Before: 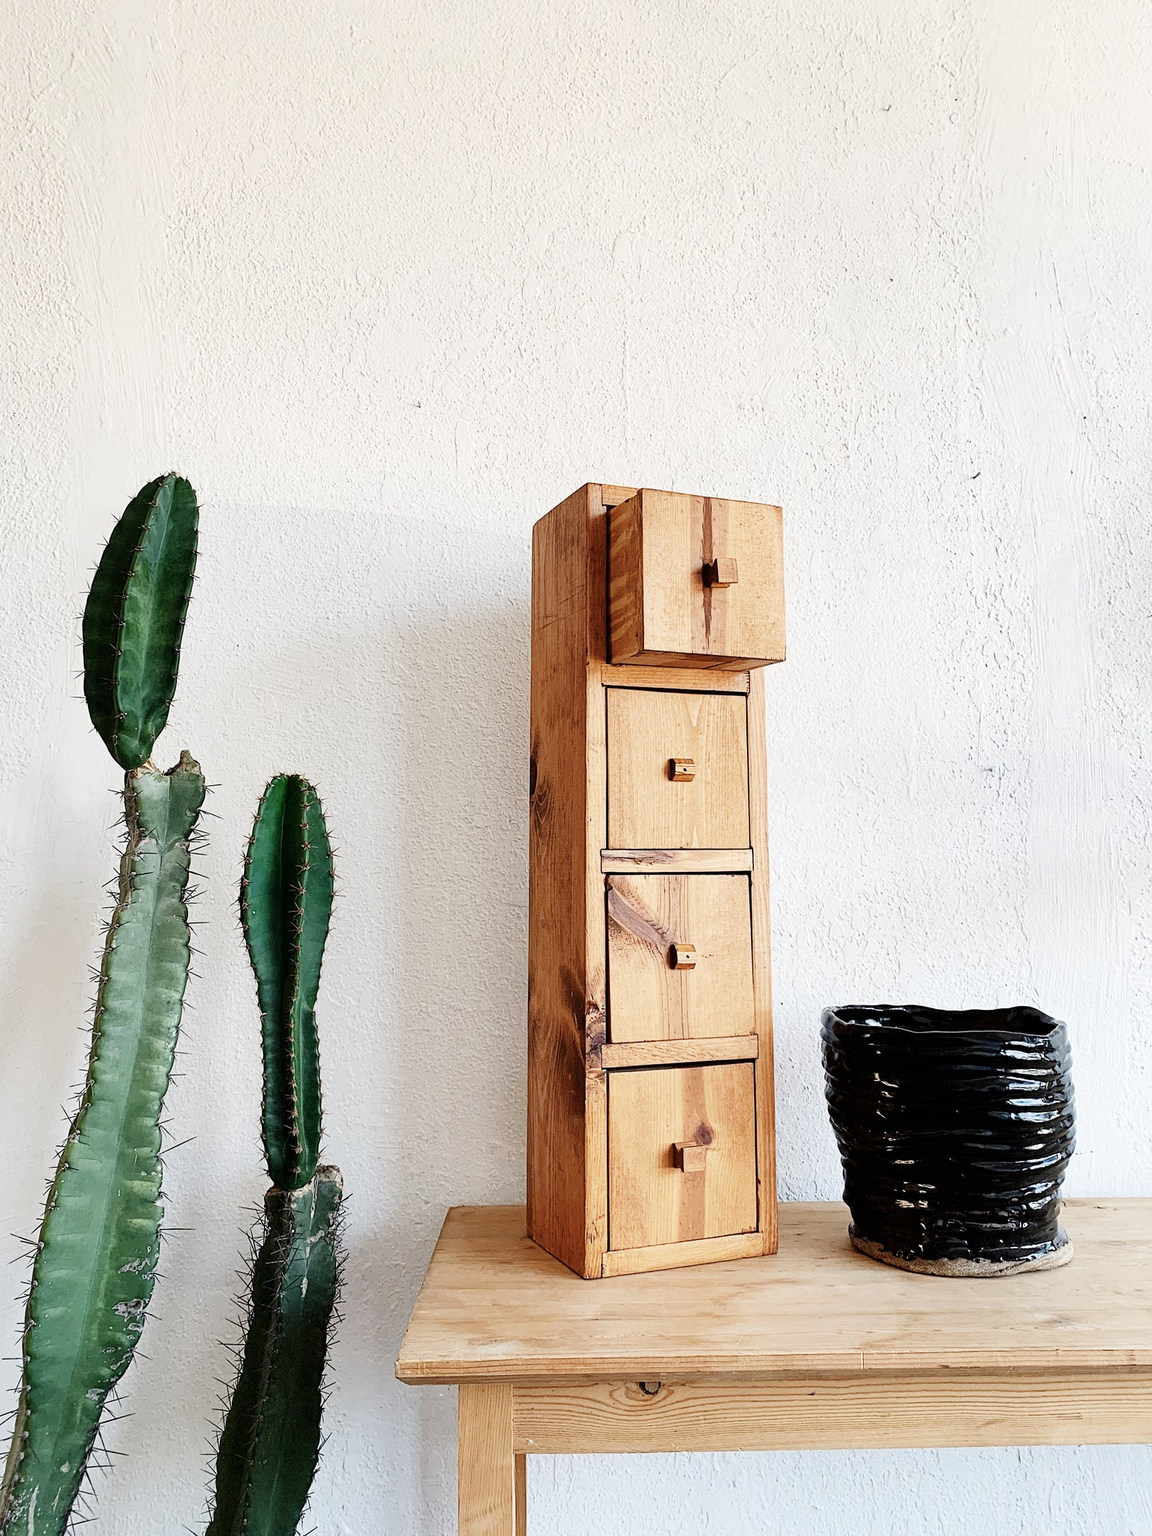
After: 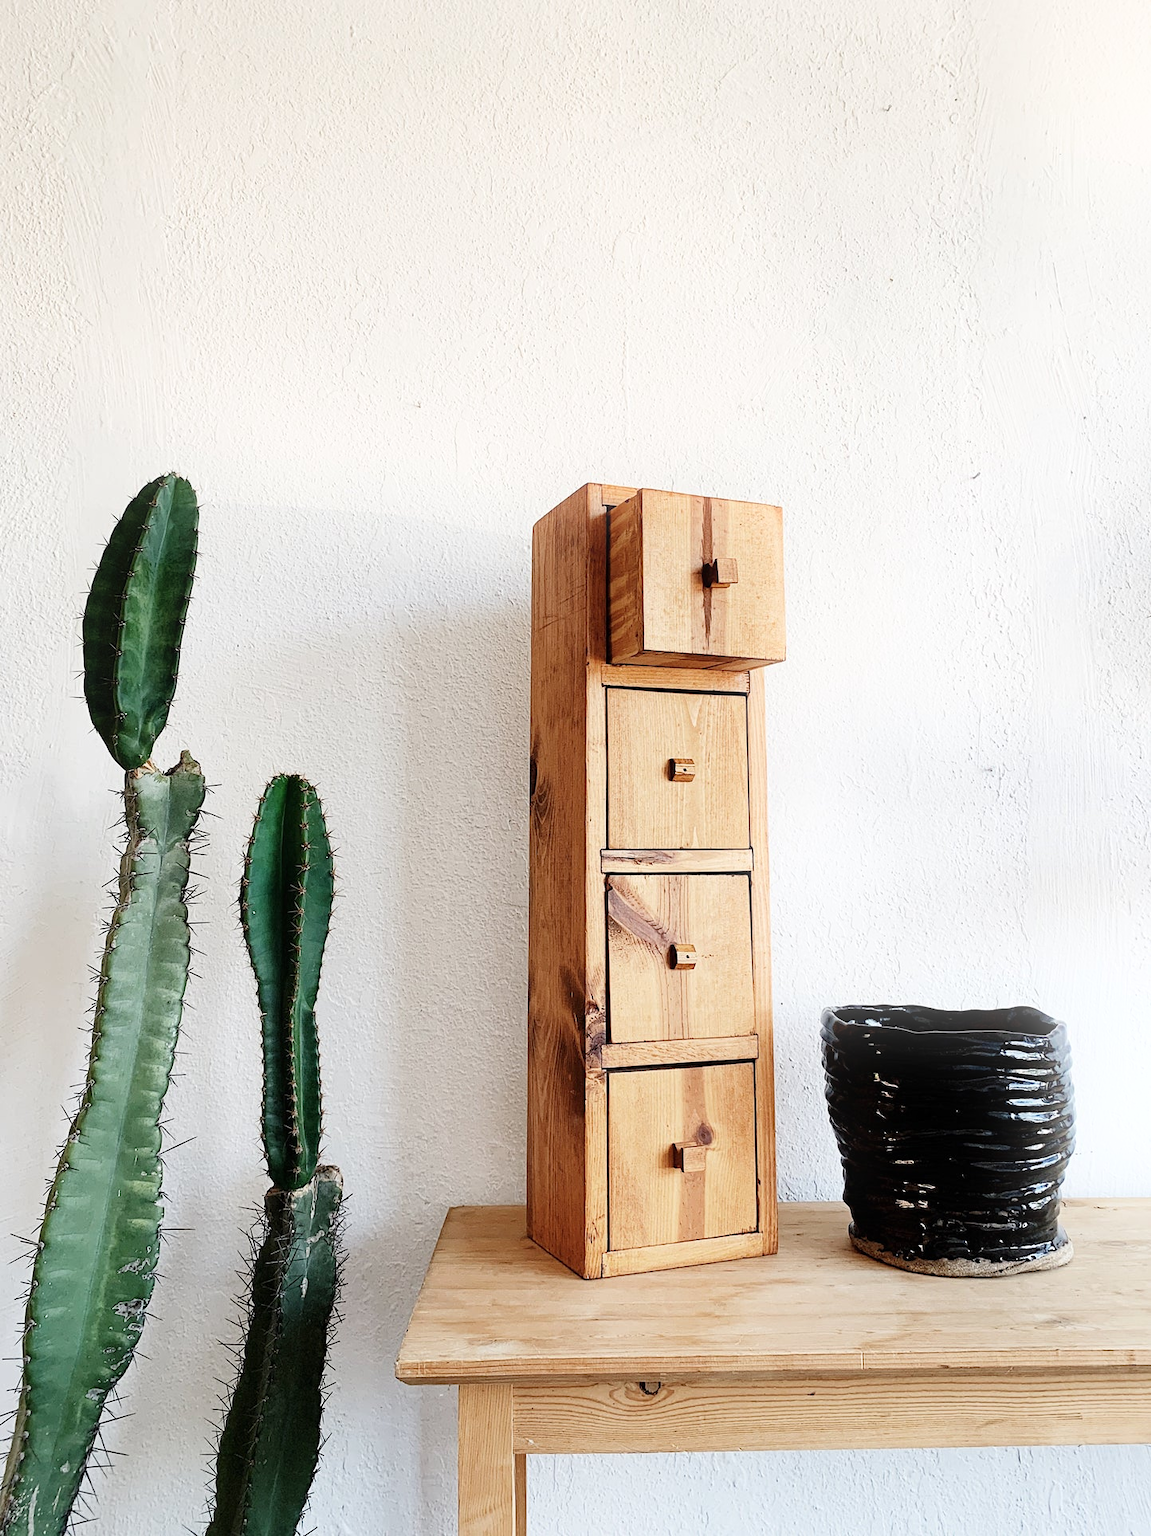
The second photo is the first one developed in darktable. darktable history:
exposure: compensate highlight preservation false
bloom: size 9%, threshold 100%, strength 7%
